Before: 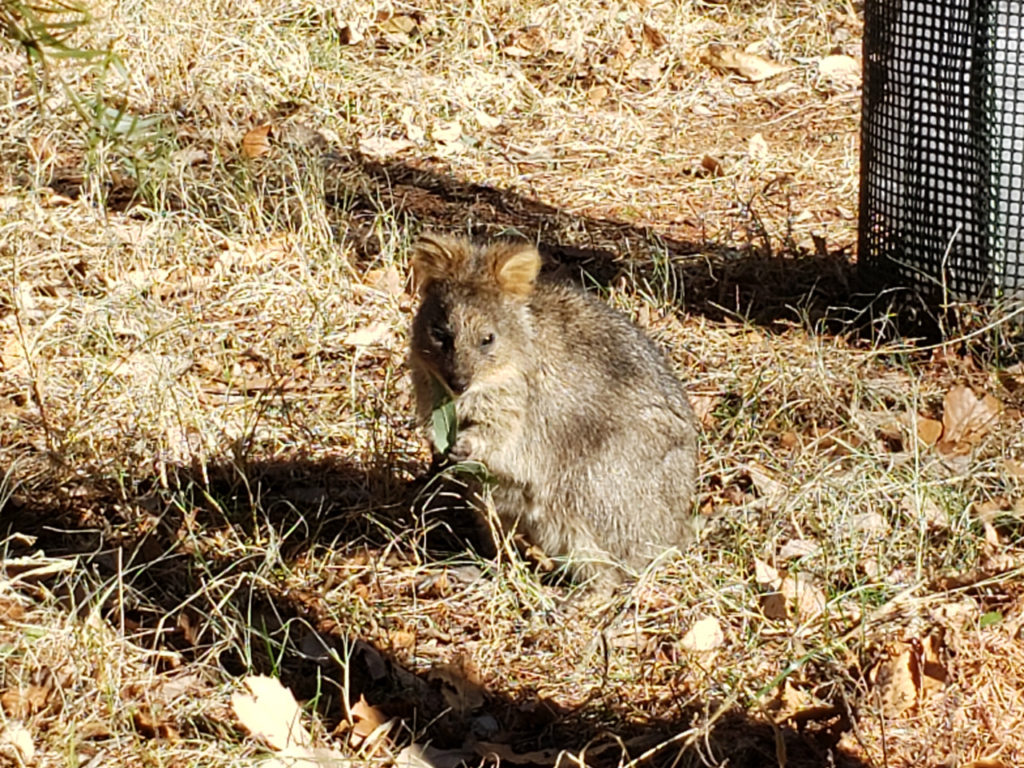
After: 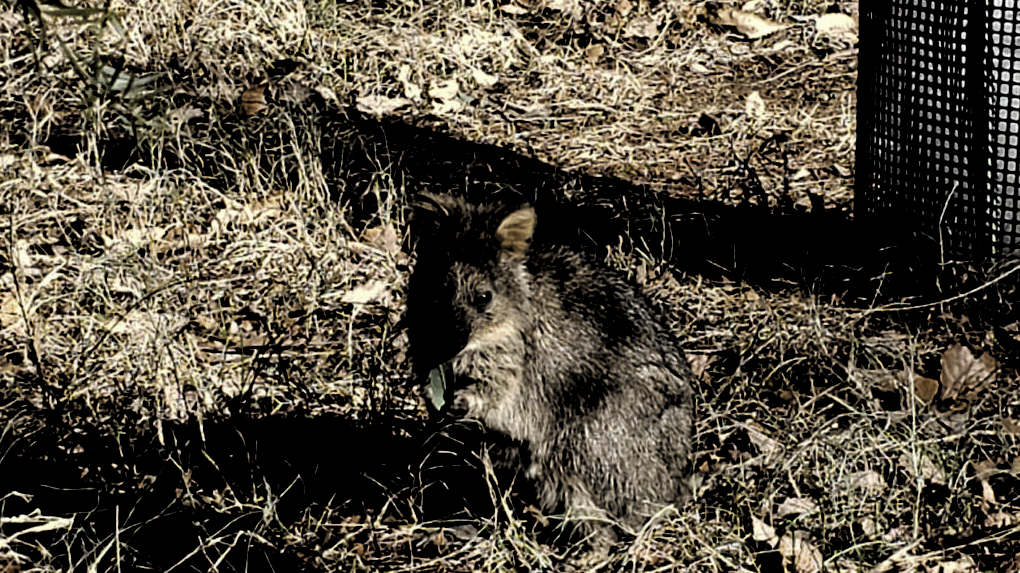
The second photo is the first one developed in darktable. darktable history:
crop: left 0.387%, top 5.469%, bottom 19.809%
levels: levels [0.514, 0.759, 1]
